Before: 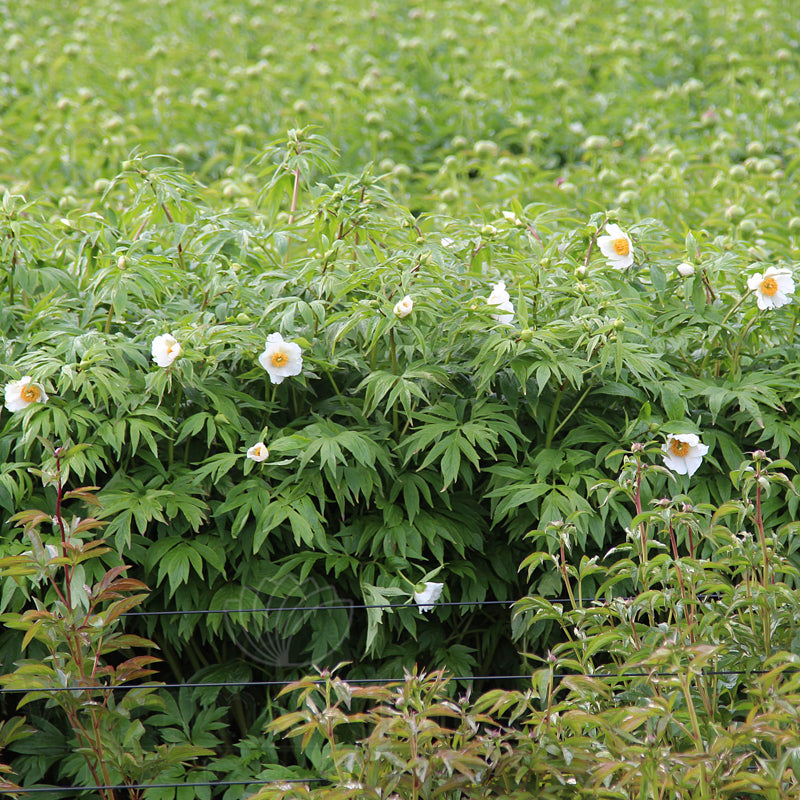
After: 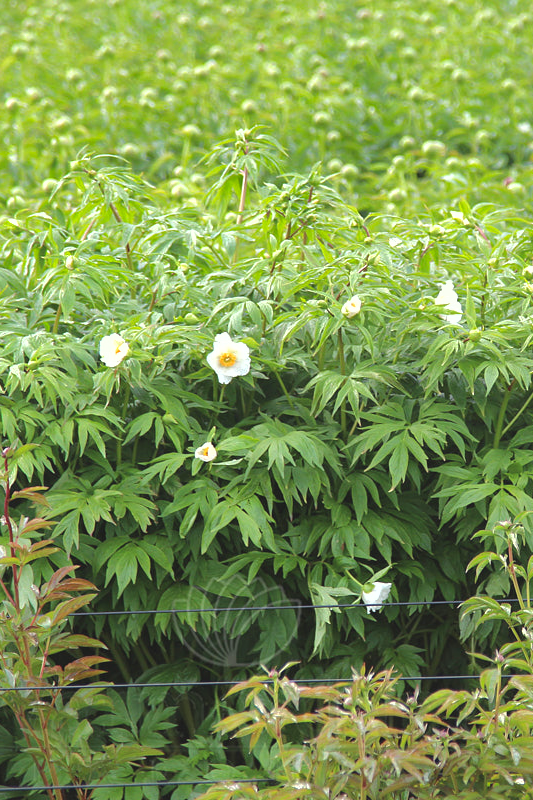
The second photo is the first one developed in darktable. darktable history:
contrast brightness saturation: contrast -0.1, saturation -0.1
color correction: highlights a* -4.28, highlights b* 6.53
shadows and highlights: shadows 30
exposure: black level correction -0.002, exposure 0.708 EV, compensate exposure bias true, compensate highlight preservation false
crop and rotate: left 6.617%, right 26.717%
